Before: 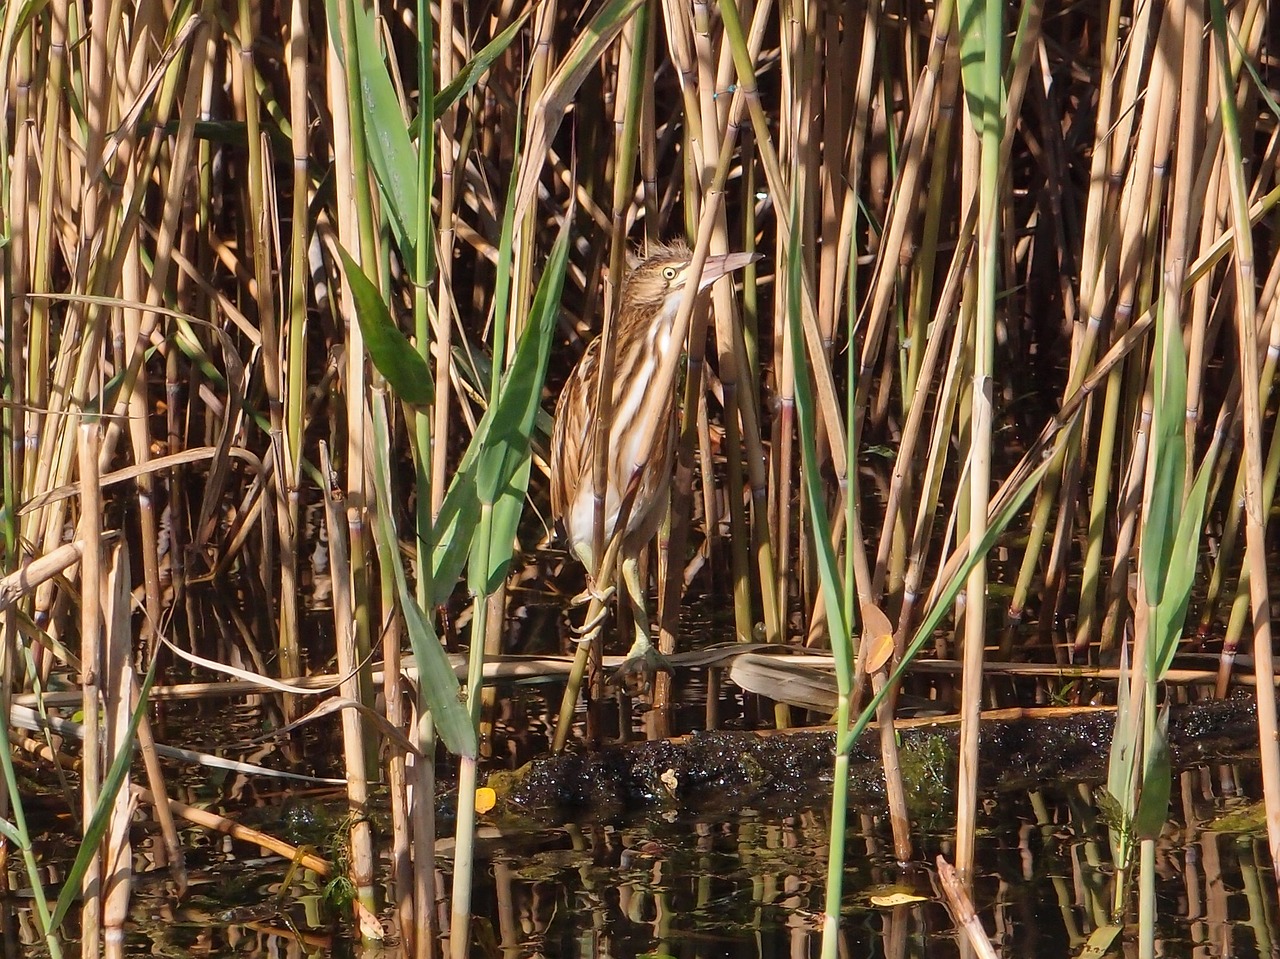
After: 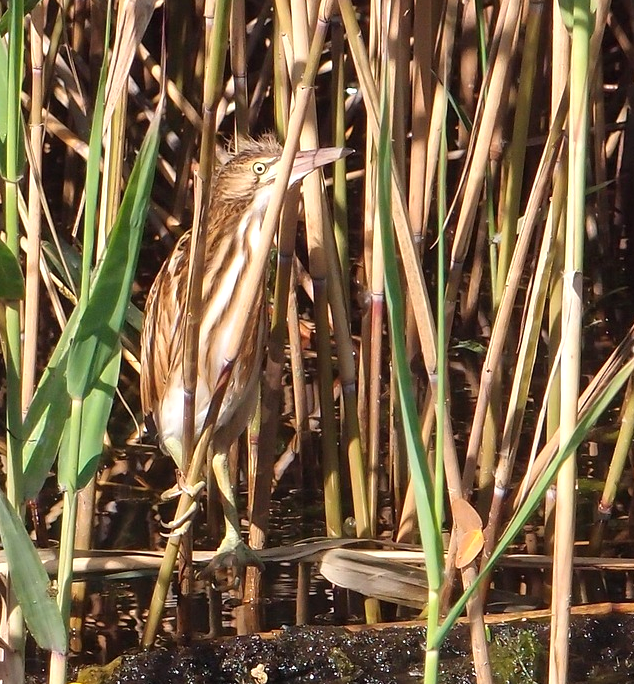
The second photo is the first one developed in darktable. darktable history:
crop: left 32.075%, top 10.976%, right 18.355%, bottom 17.596%
exposure: black level correction 0, exposure 0.4 EV, compensate exposure bias true, compensate highlight preservation false
